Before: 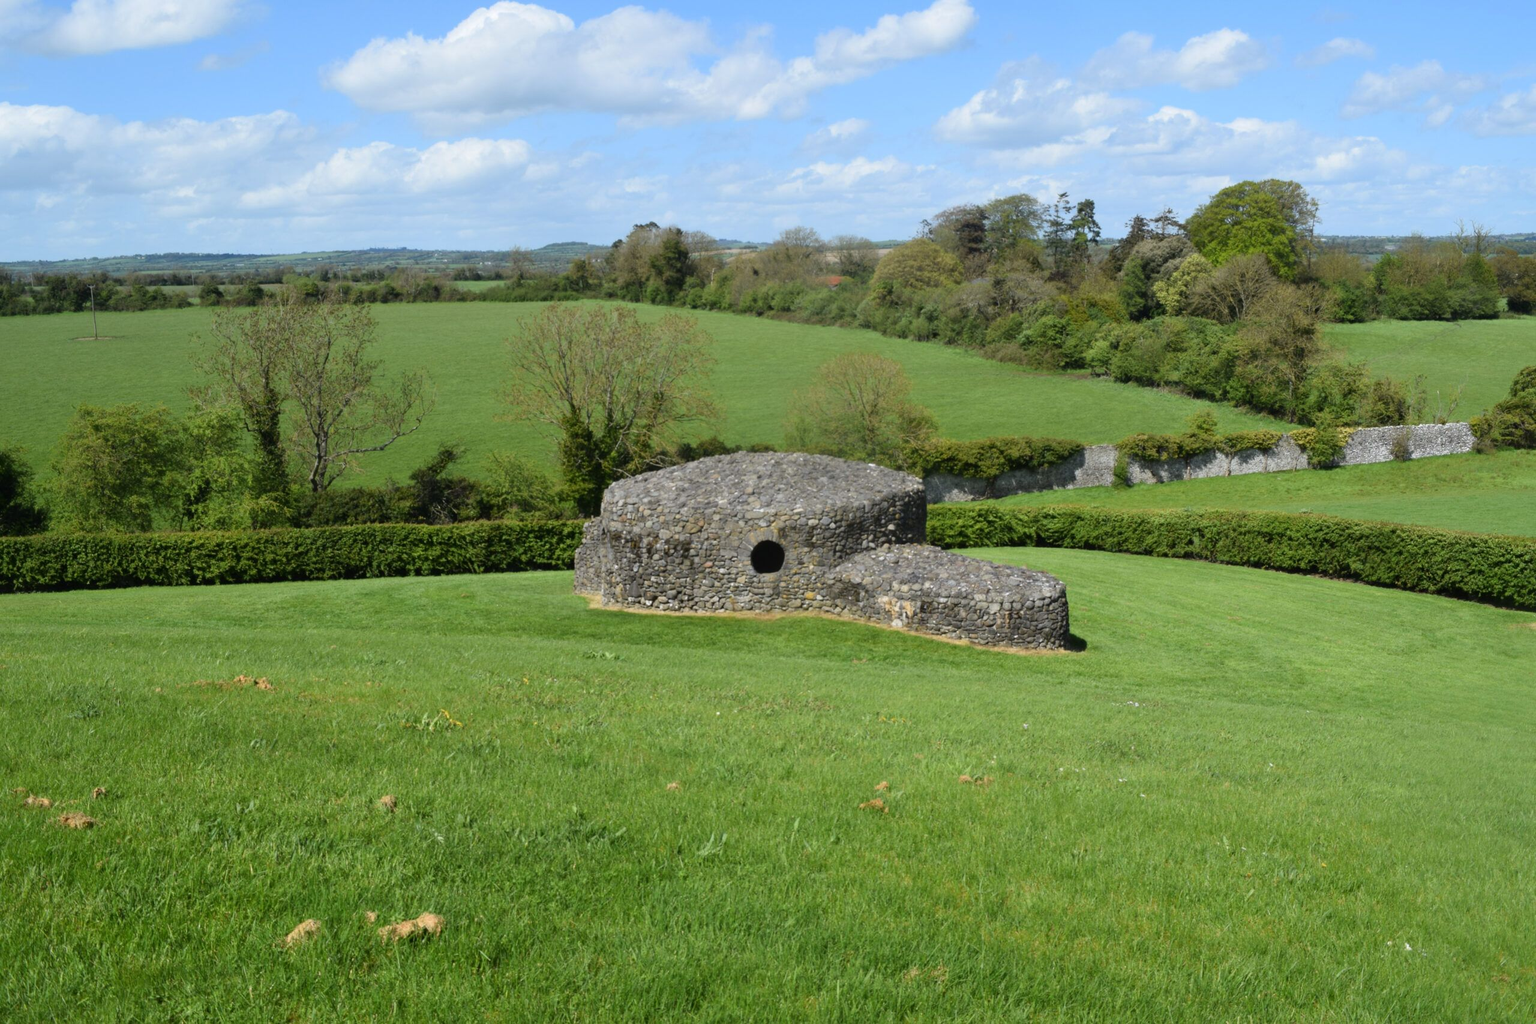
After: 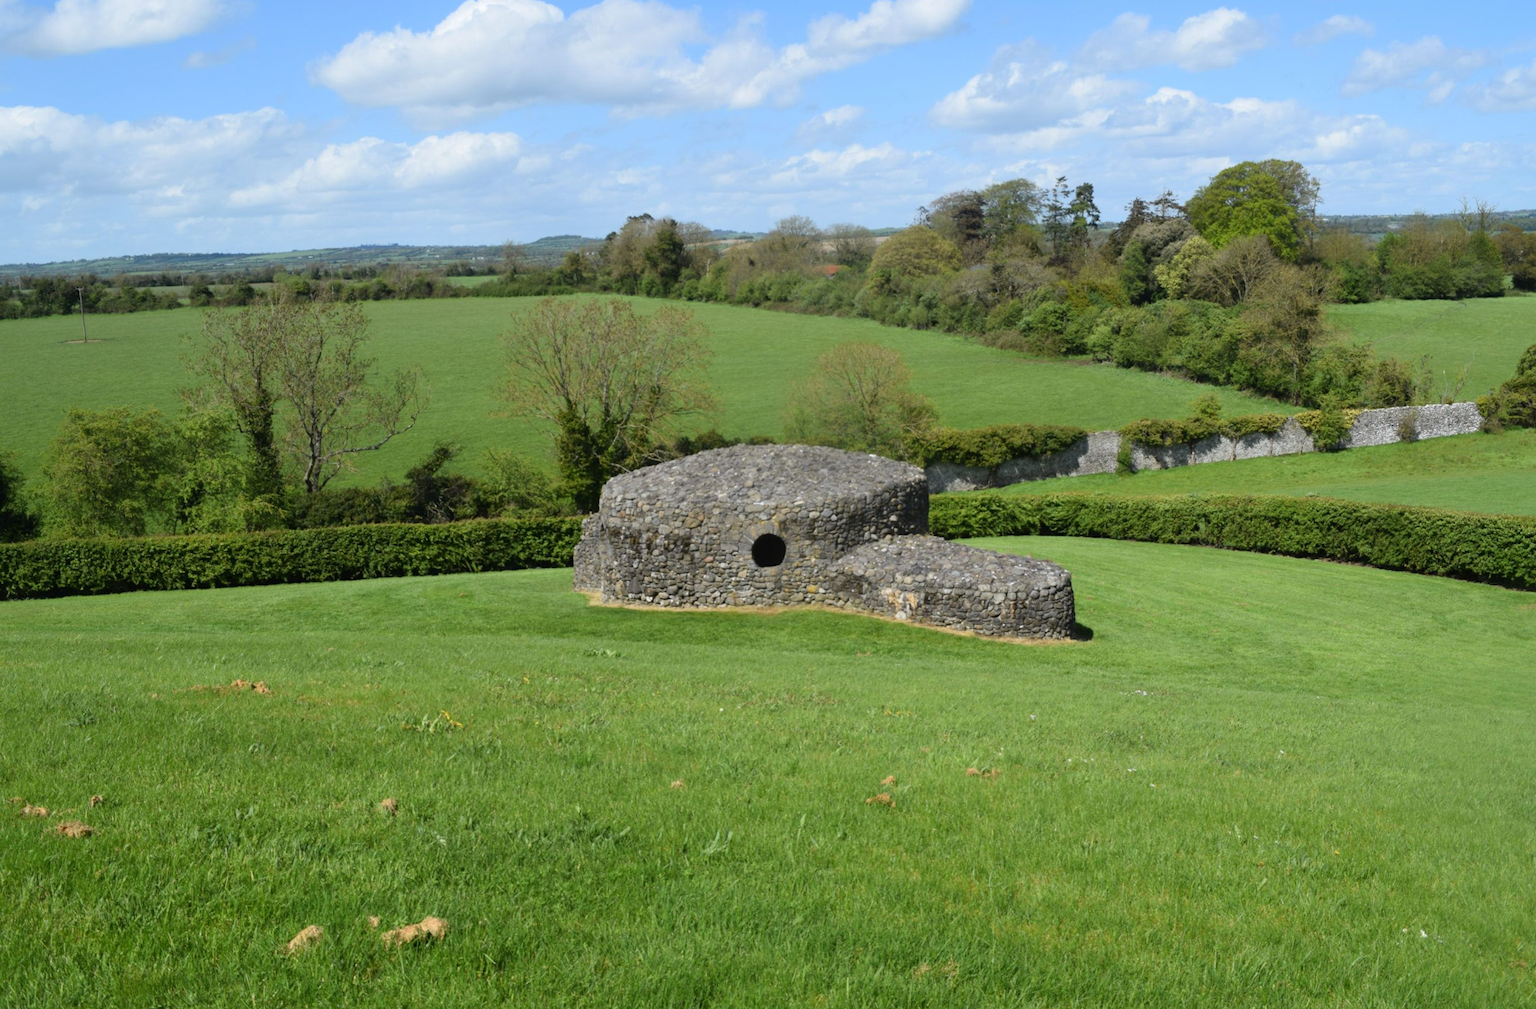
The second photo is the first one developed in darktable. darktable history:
bloom: size 13.65%, threshold 98.39%, strength 4.82%
rotate and perspective: rotation -1°, crop left 0.011, crop right 0.989, crop top 0.025, crop bottom 0.975
